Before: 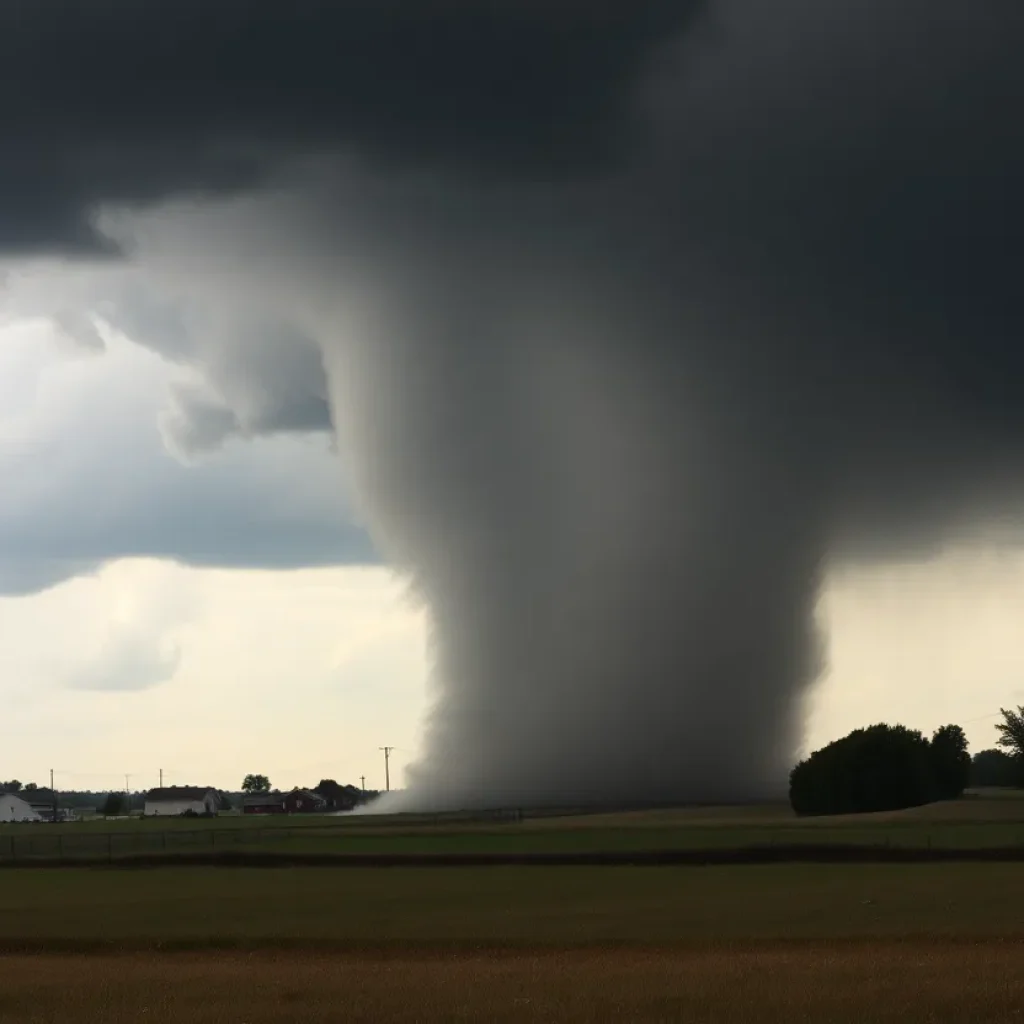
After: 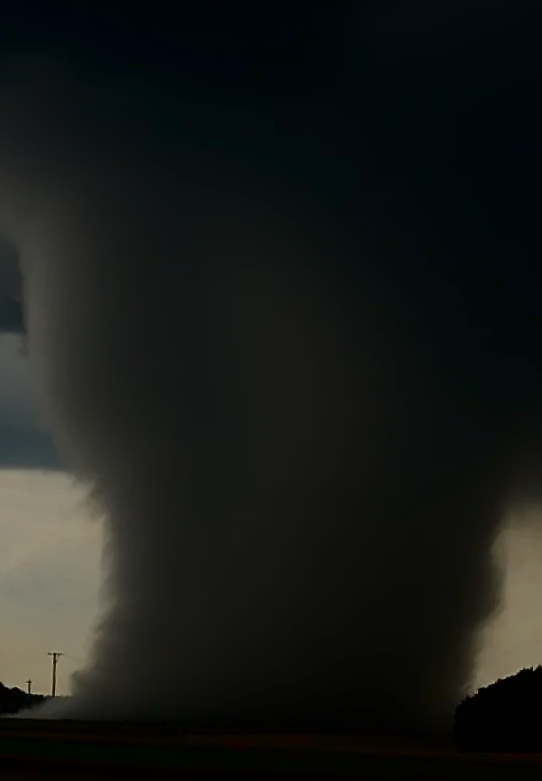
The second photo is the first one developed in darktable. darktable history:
exposure: exposure -1.468 EV, compensate highlight preservation false
crop: left 32.075%, top 10.976%, right 18.355%, bottom 17.596%
color zones: curves: ch0 [(0.11, 0.396) (0.195, 0.36) (0.25, 0.5) (0.303, 0.412) (0.357, 0.544) (0.75, 0.5) (0.967, 0.328)]; ch1 [(0, 0.468) (0.112, 0.512) (0.202, 0.6) (0.25, 0.5) (0.307, 0.352) (0.357, 0.544) (0.75, 0.5) (0.963, 0.524)]
contrast brightness saturation: contrast 0.22, brightness -0.19, saturation 0.24
white balance: emerald 1
sharpen: on, module defaults
rotate and perspective: rotation 4.1°, automatic cropping off
tone equalizer: on, module defaults
